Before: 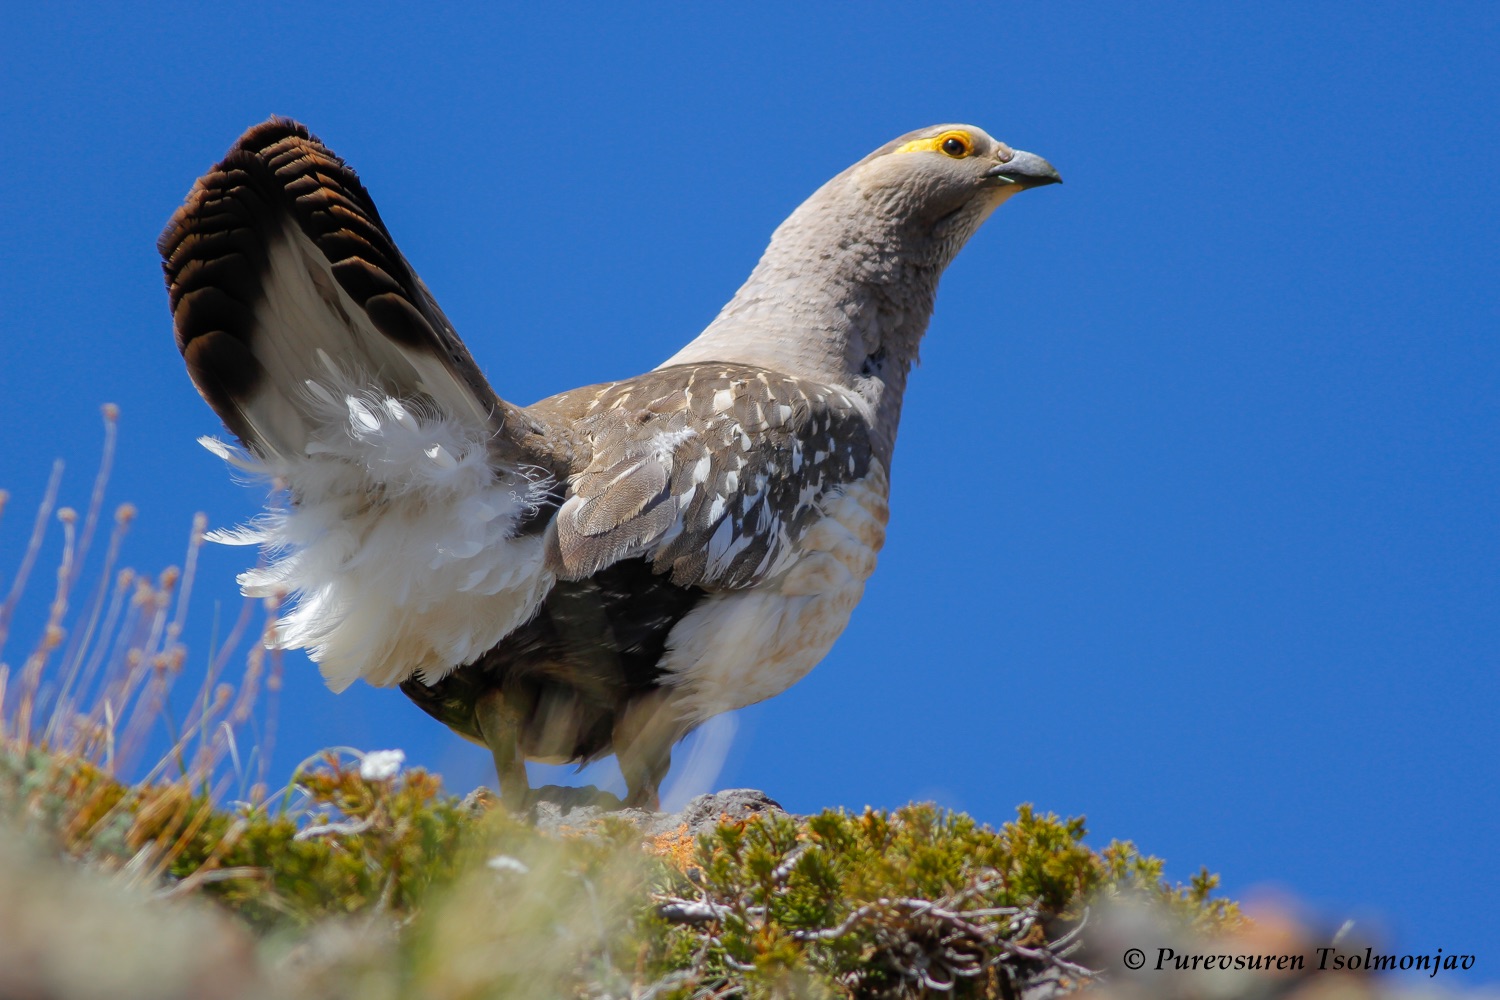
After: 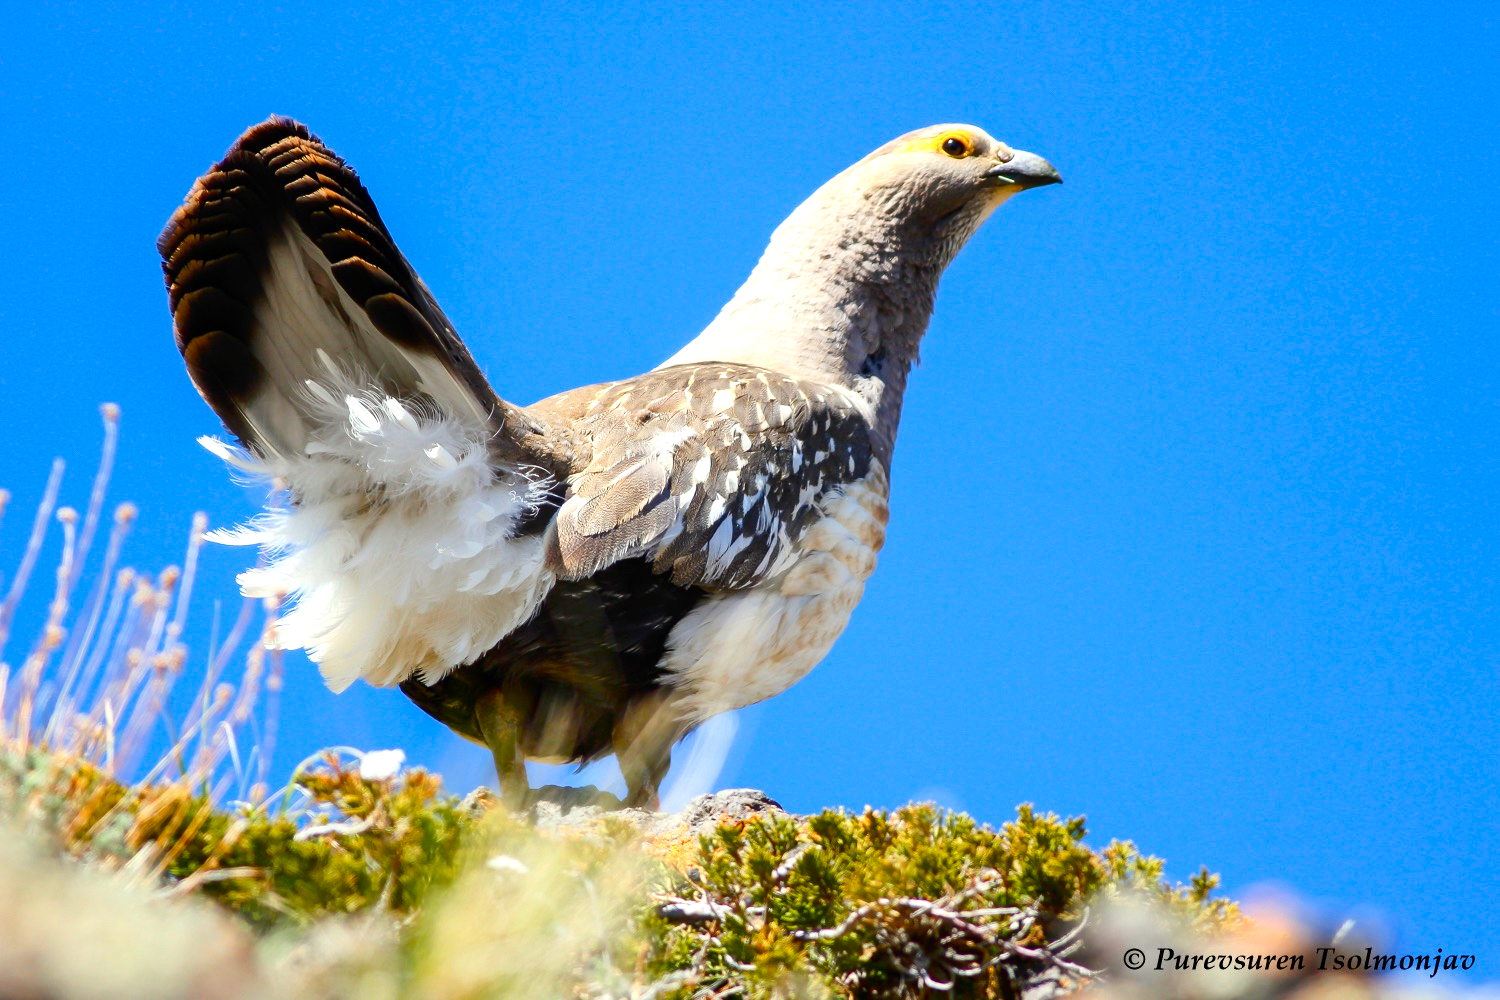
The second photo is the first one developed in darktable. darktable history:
contrast brightness saturation: contrast 0.221
color balance rgb: highlights gain › luminance 5.642%, highlights gain › chroma 2.611%, highlights gain › hue 91.9°, perceptual saturation grading › global saturation 45.641%, perceptual saturation grading › highlights -50.513%, perceptual saturation grading › shadows 30.775%, contrast 5.049%
exposure: exposure 0.751 EV, compensate exposure bias true, compensate highlight preservation false
